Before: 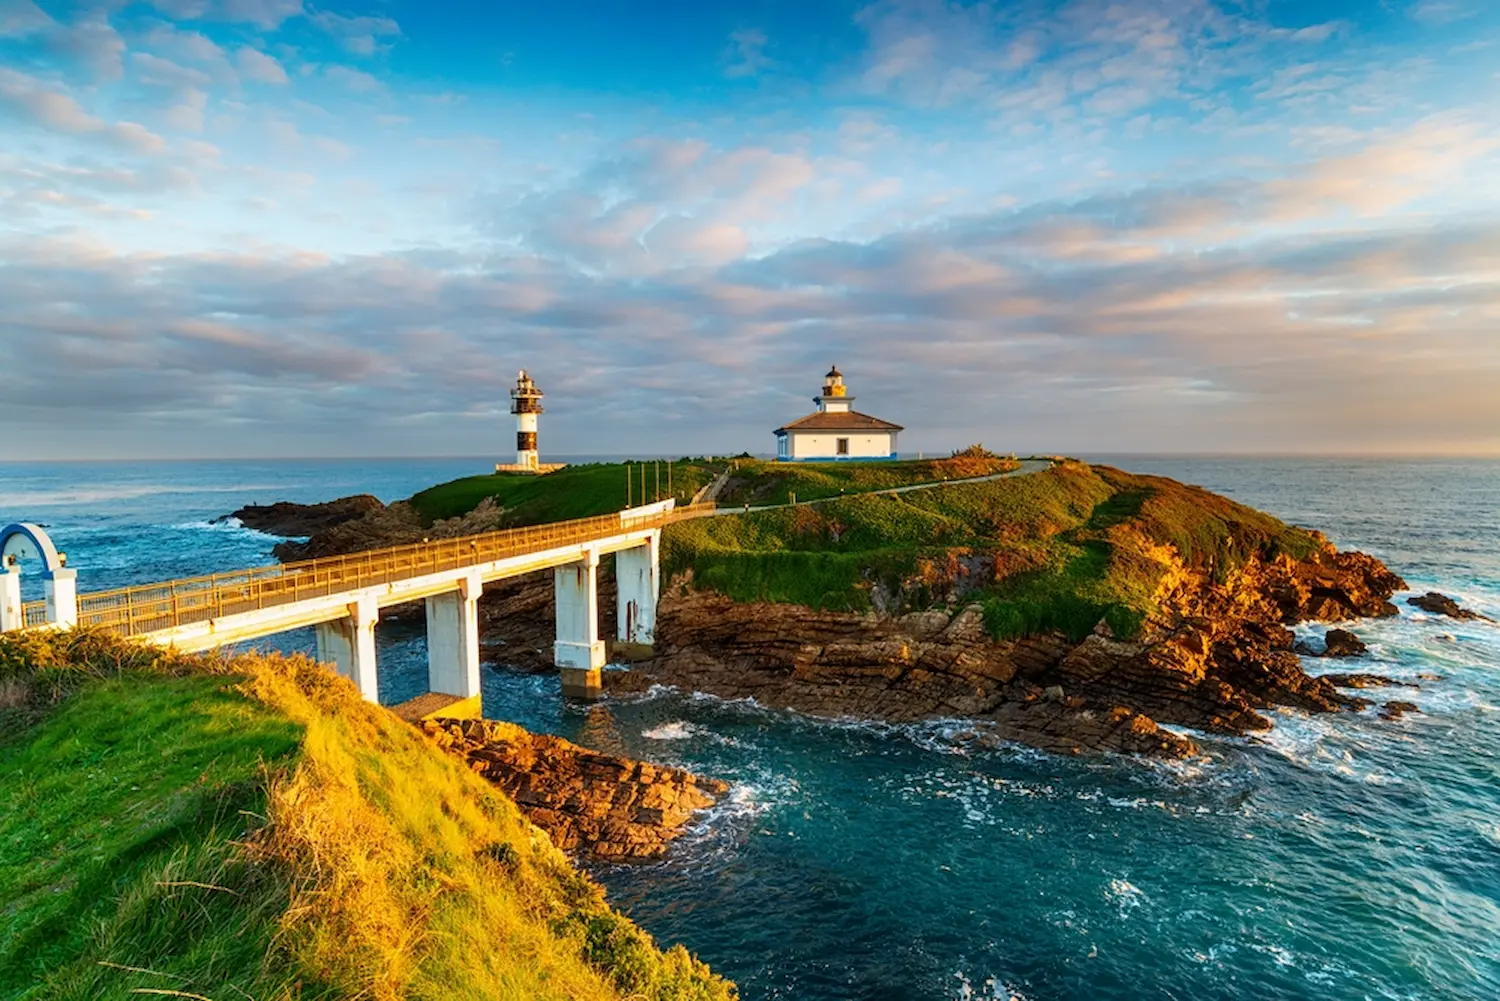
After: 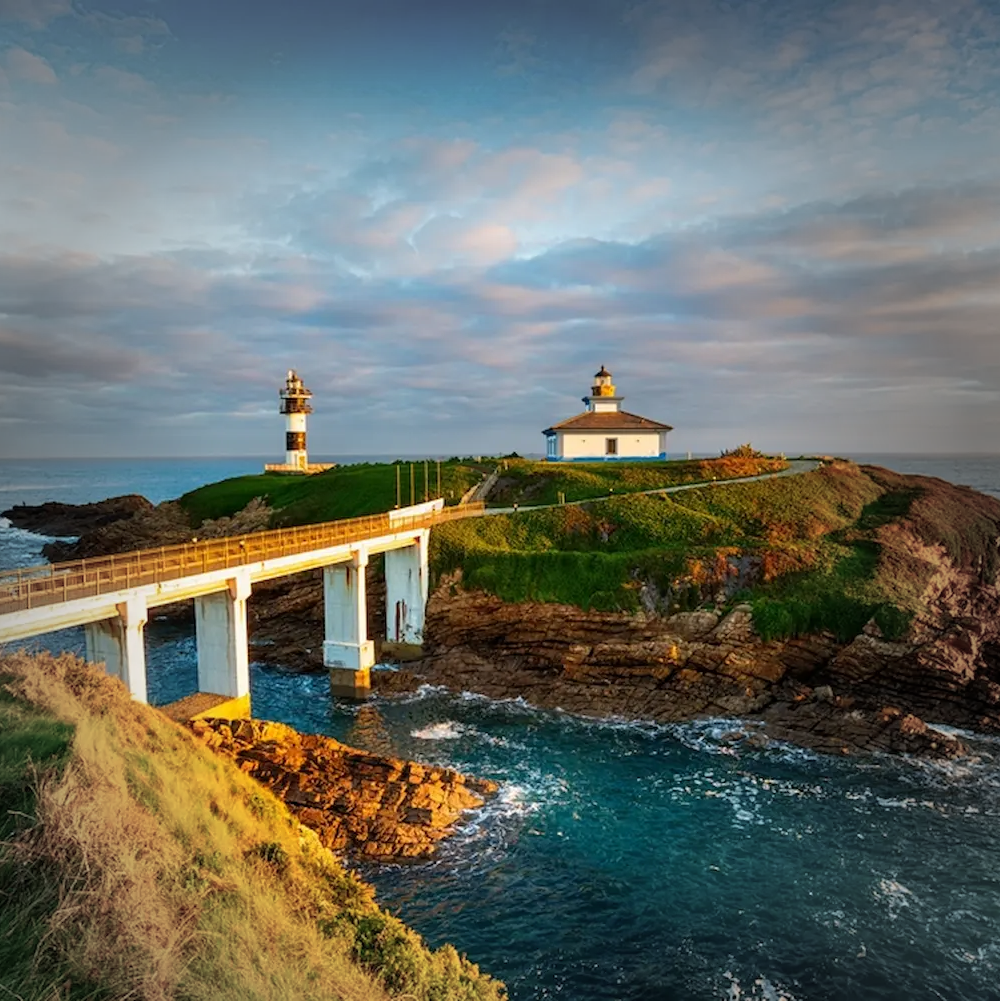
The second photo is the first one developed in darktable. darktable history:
crop and rotate: left 15.446%, right 17.836%
vignetting: fall-off start 64.63%, center (-0.034, 0.148), width/height ratio 0.881
